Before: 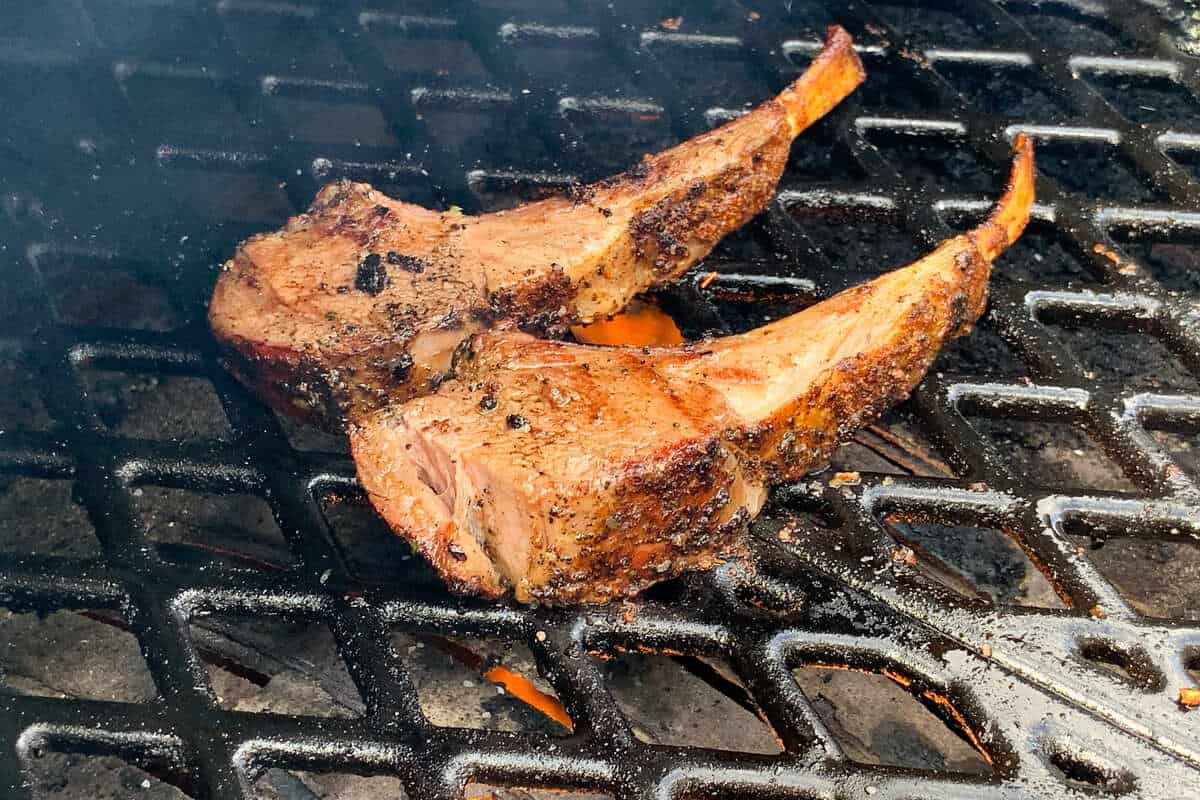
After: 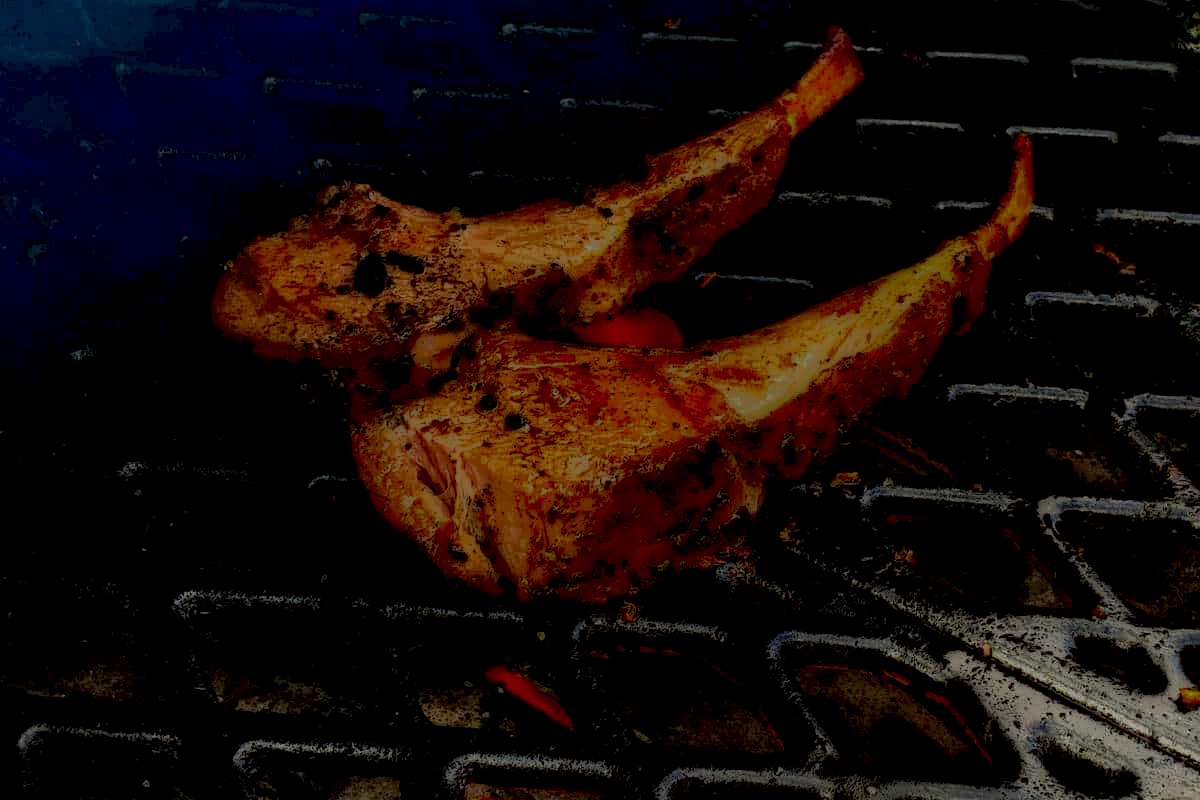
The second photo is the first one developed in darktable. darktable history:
local contrast: highlights 0%, shadows 198%, detail 164%, midtone range 0.001
exposure: black level correction 0.056, compensate highlight preservation false
